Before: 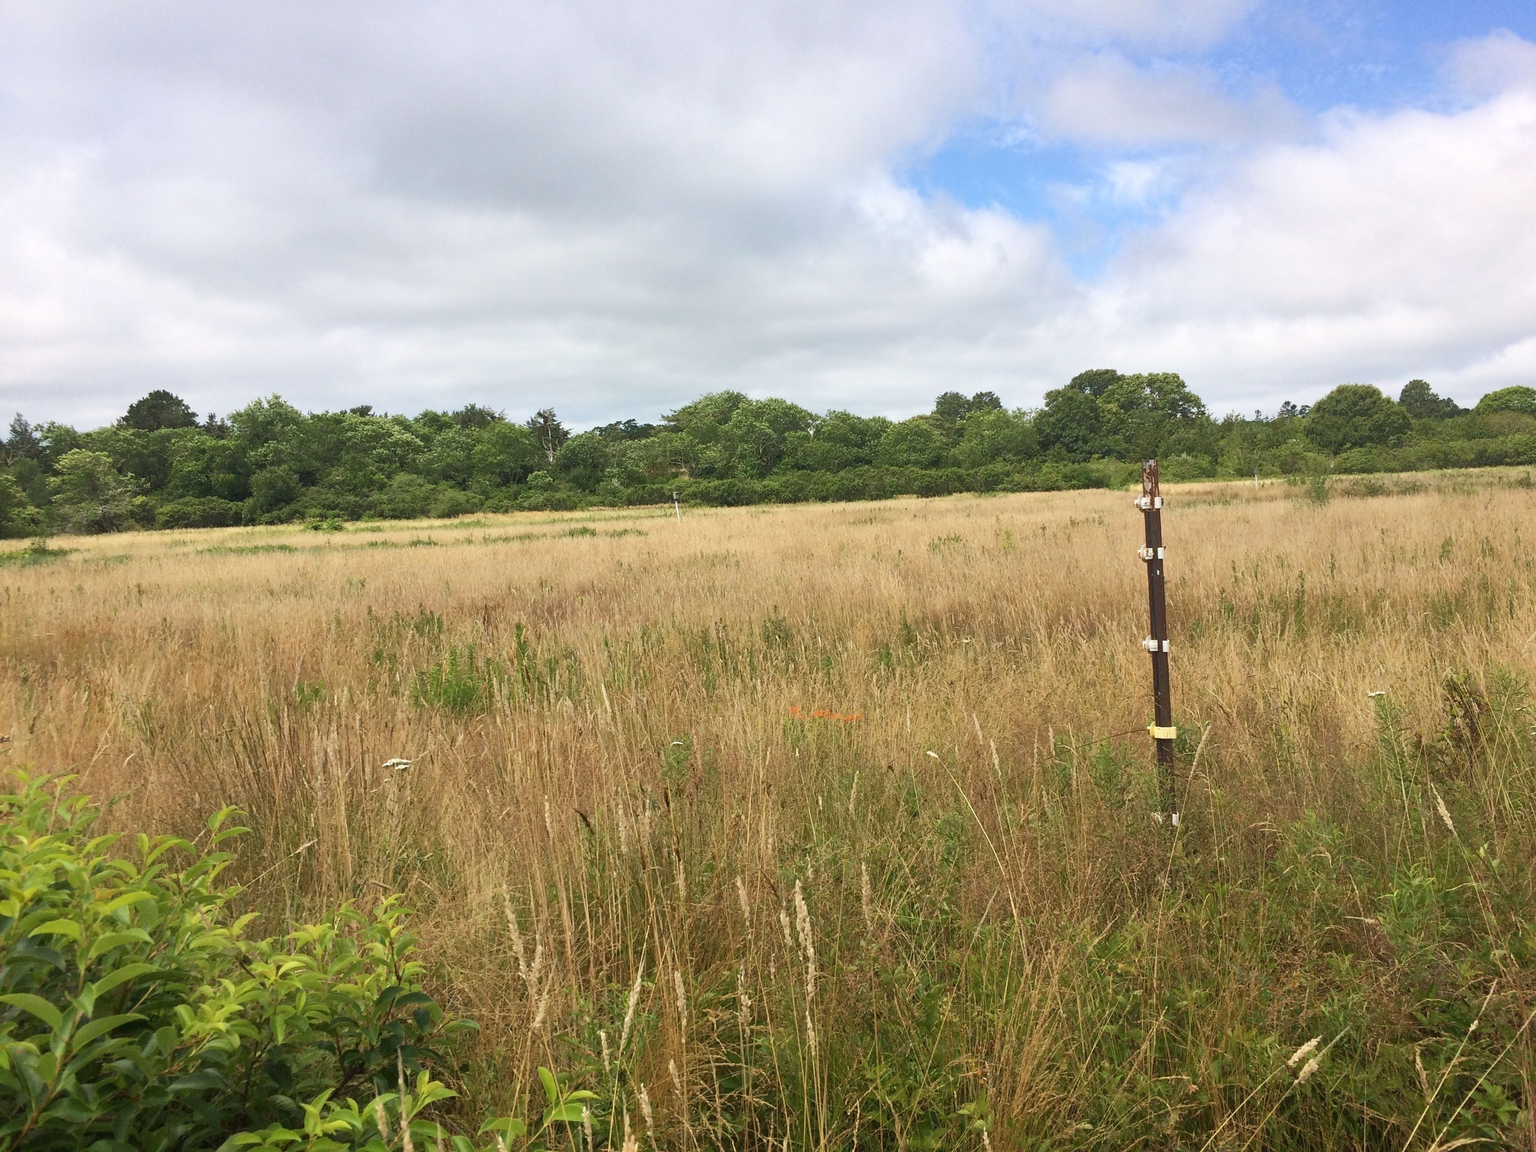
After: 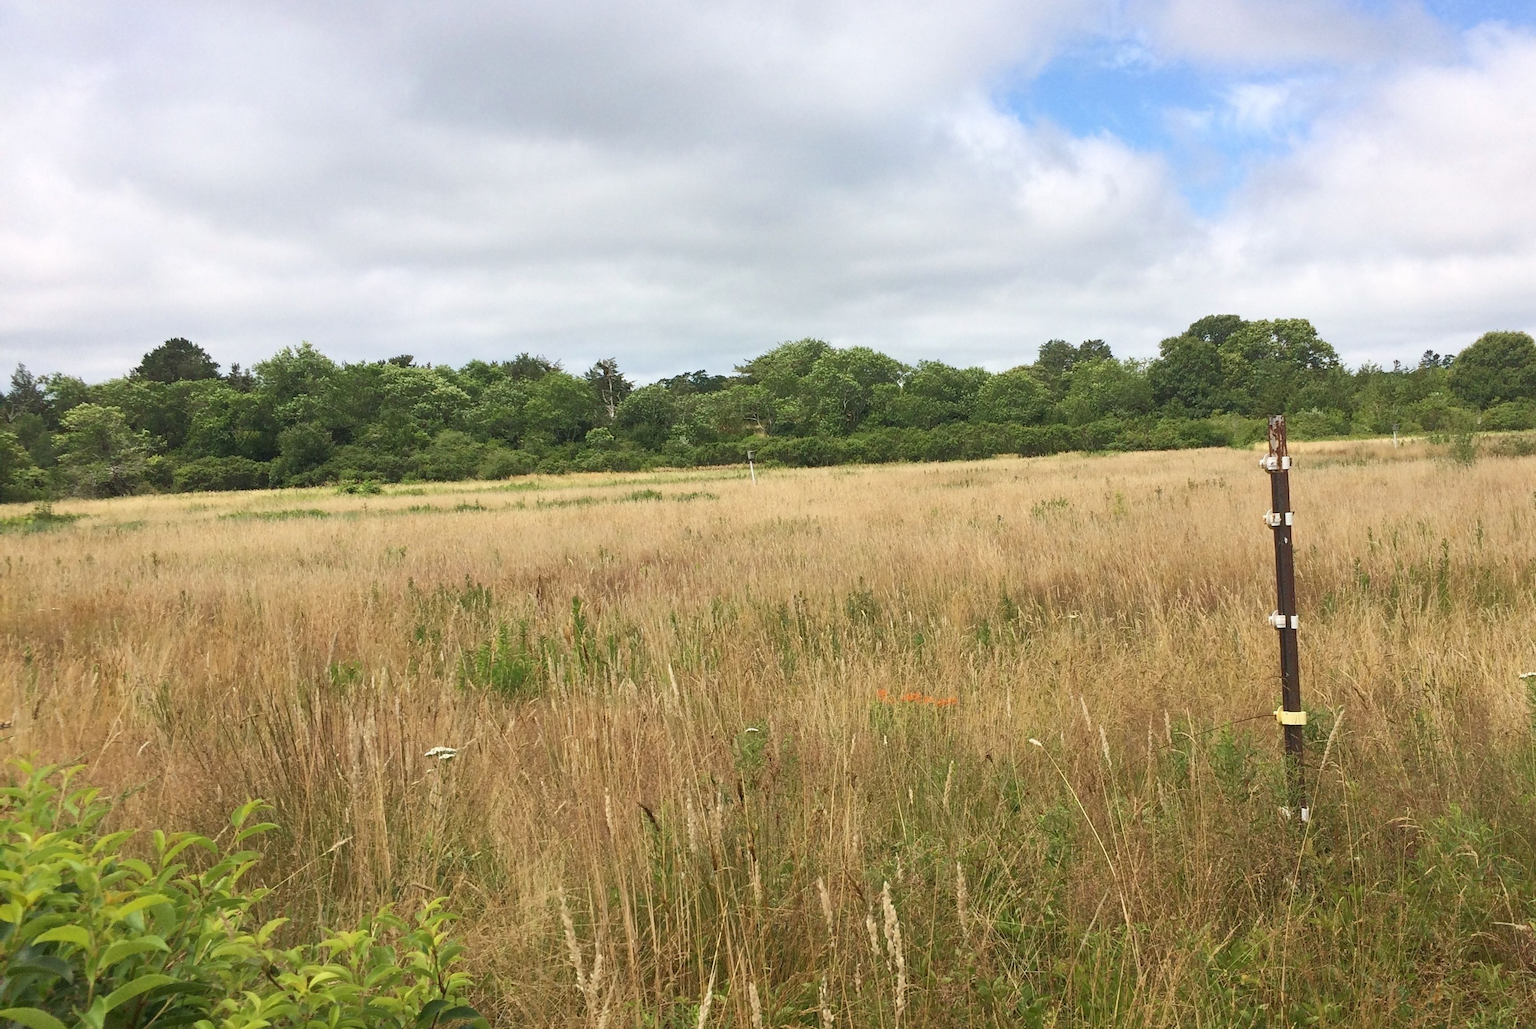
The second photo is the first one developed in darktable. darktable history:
crop: top 7.478%, right 9.904%, bottom 12.031%
